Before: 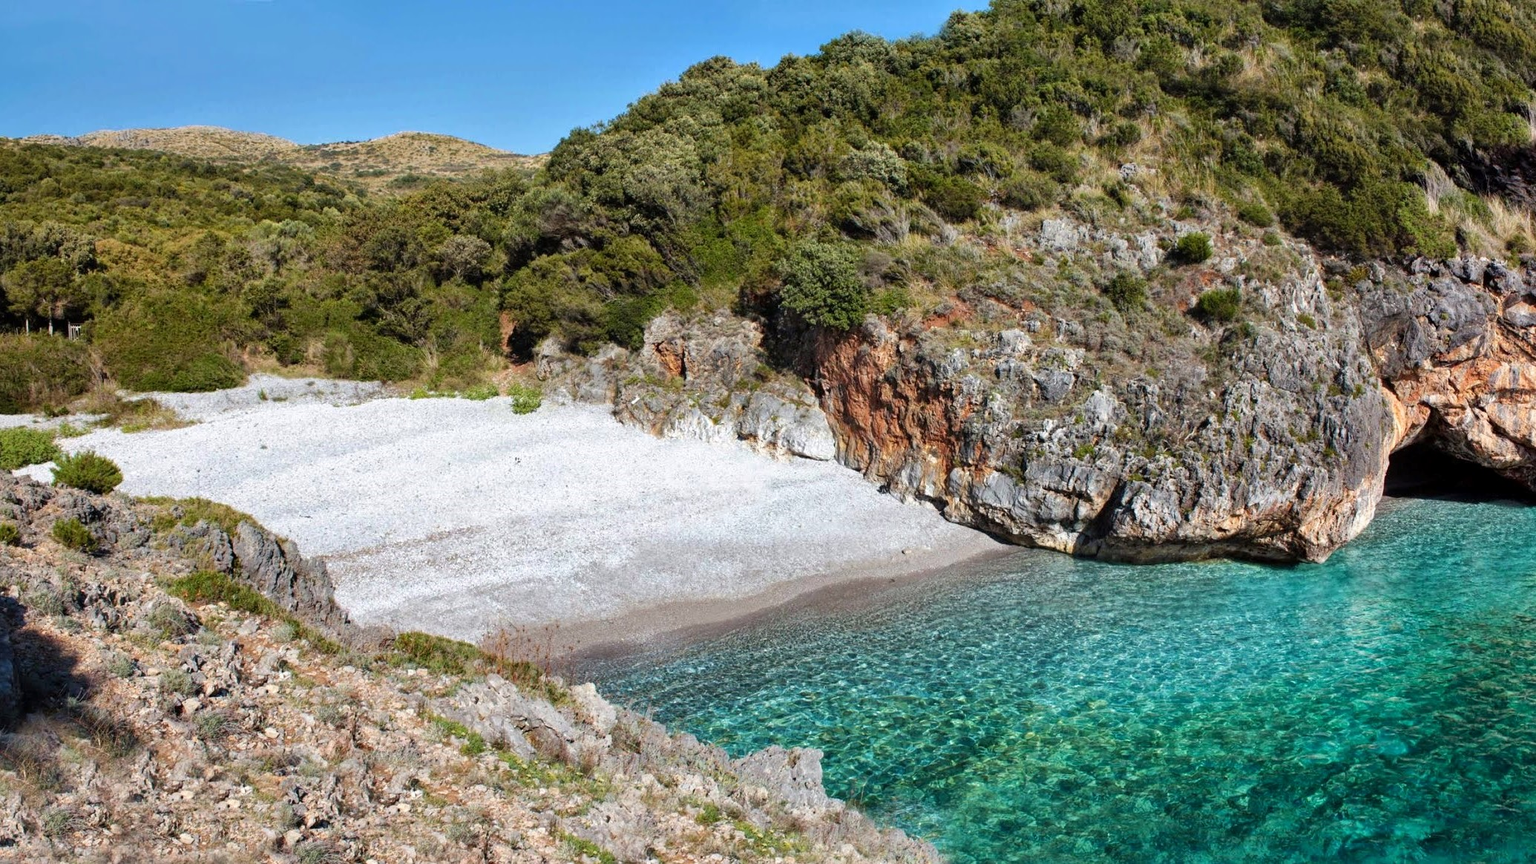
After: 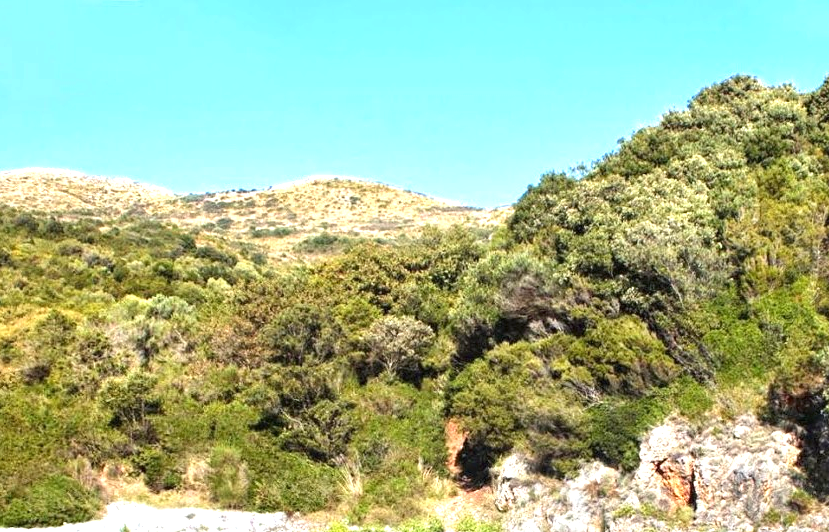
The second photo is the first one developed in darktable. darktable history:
exposure: black level correction 0, exposure 1.464 EV, compensate exposure bias true, compensate highlight preservation false
crop and rotate: left 11.038%, top 0.109%, right 48.884%, bottom 54.153%
